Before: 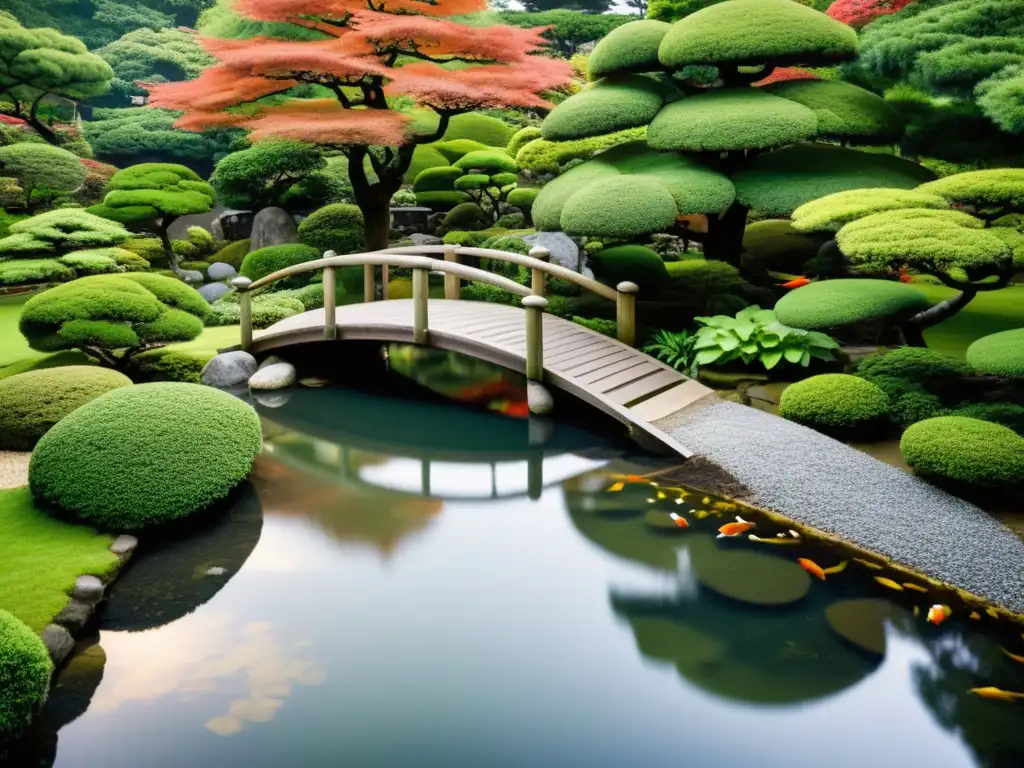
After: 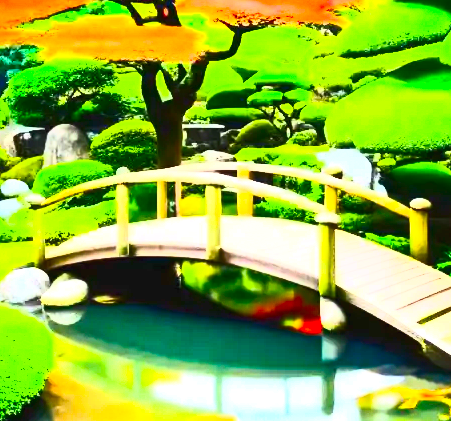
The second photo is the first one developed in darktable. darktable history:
exposure: black level correction 0, exposure 1.45 EV, compensate exposure bias true, compensate highlight preservation false
color balance rgb: linear chroma grading › global chroma 15%, perceptual saturation grading › global saturation 30%
contrast brightness saturation: contrast 0.83, brightness 0.59, saturation 0.59
crop: left 20.248%, top 10.86%, right 35.675%, bottom 34.321%
